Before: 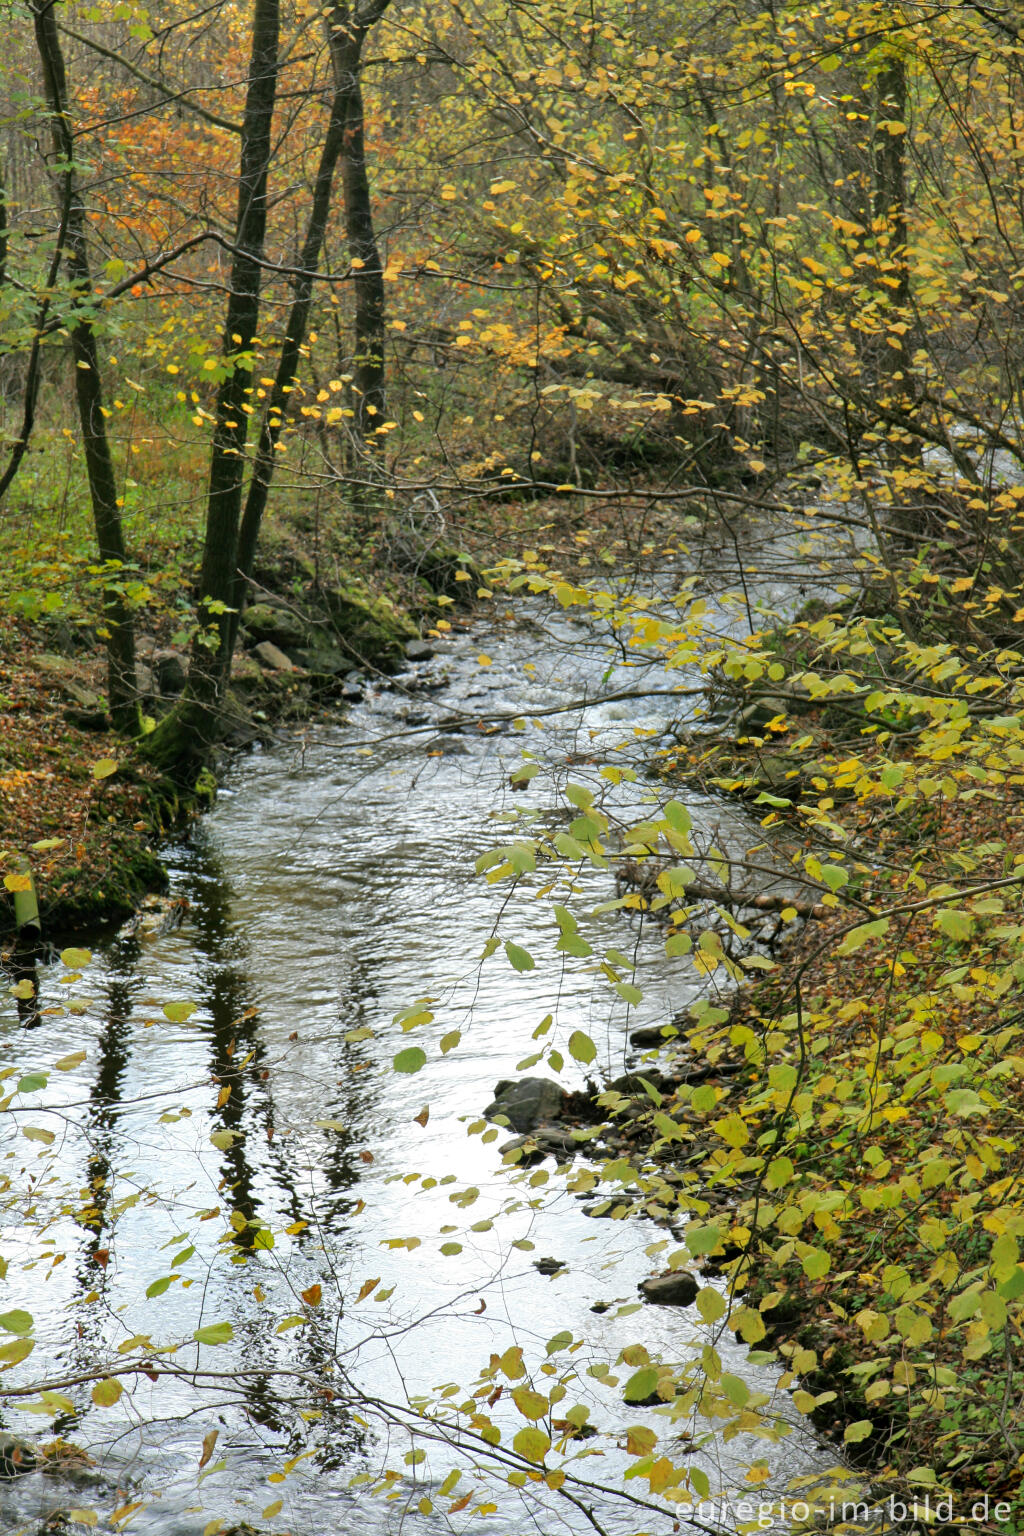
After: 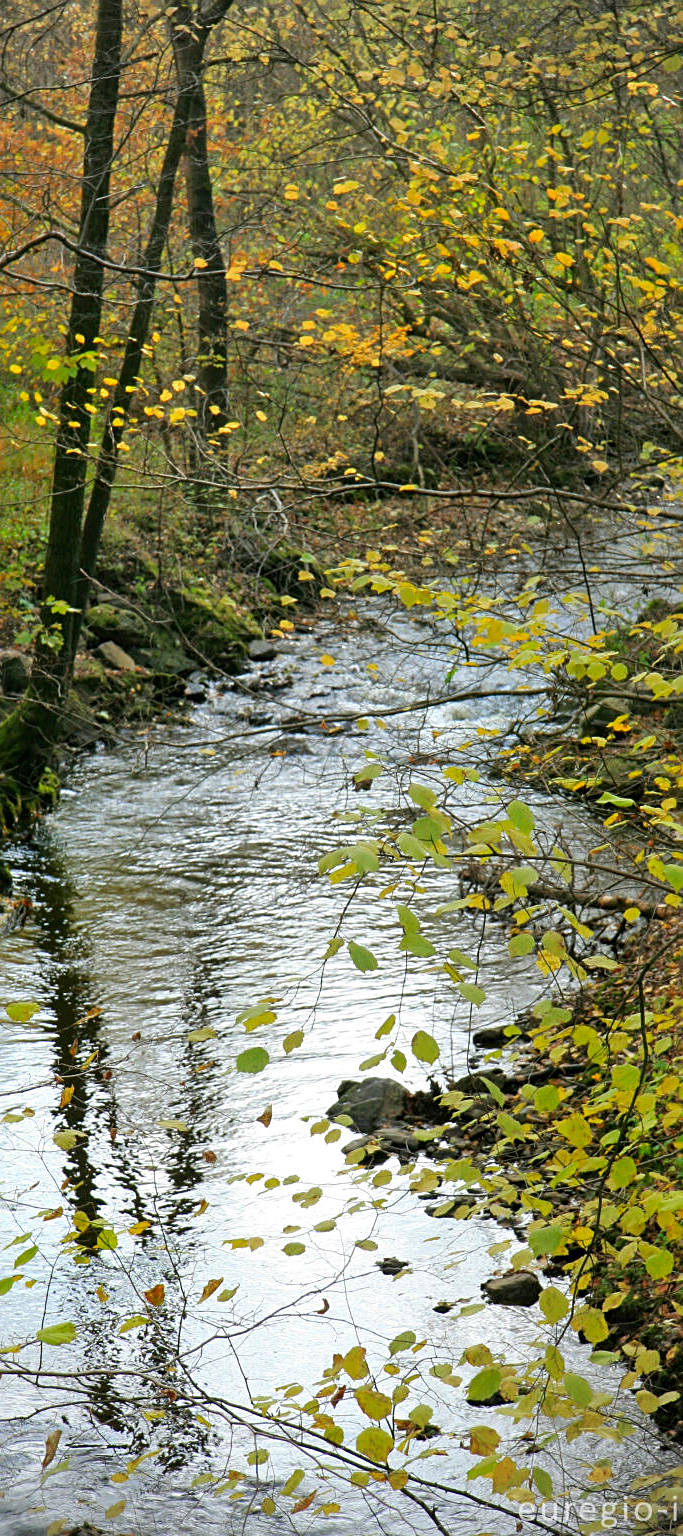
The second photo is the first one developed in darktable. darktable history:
contrast brightness saturation: contrast 0.038, saturation 0.165
crop: left 15.422%, right 17.814%
vignetting: dithering 8-bit output
sharpen: radius 2.51, amount 0.332
